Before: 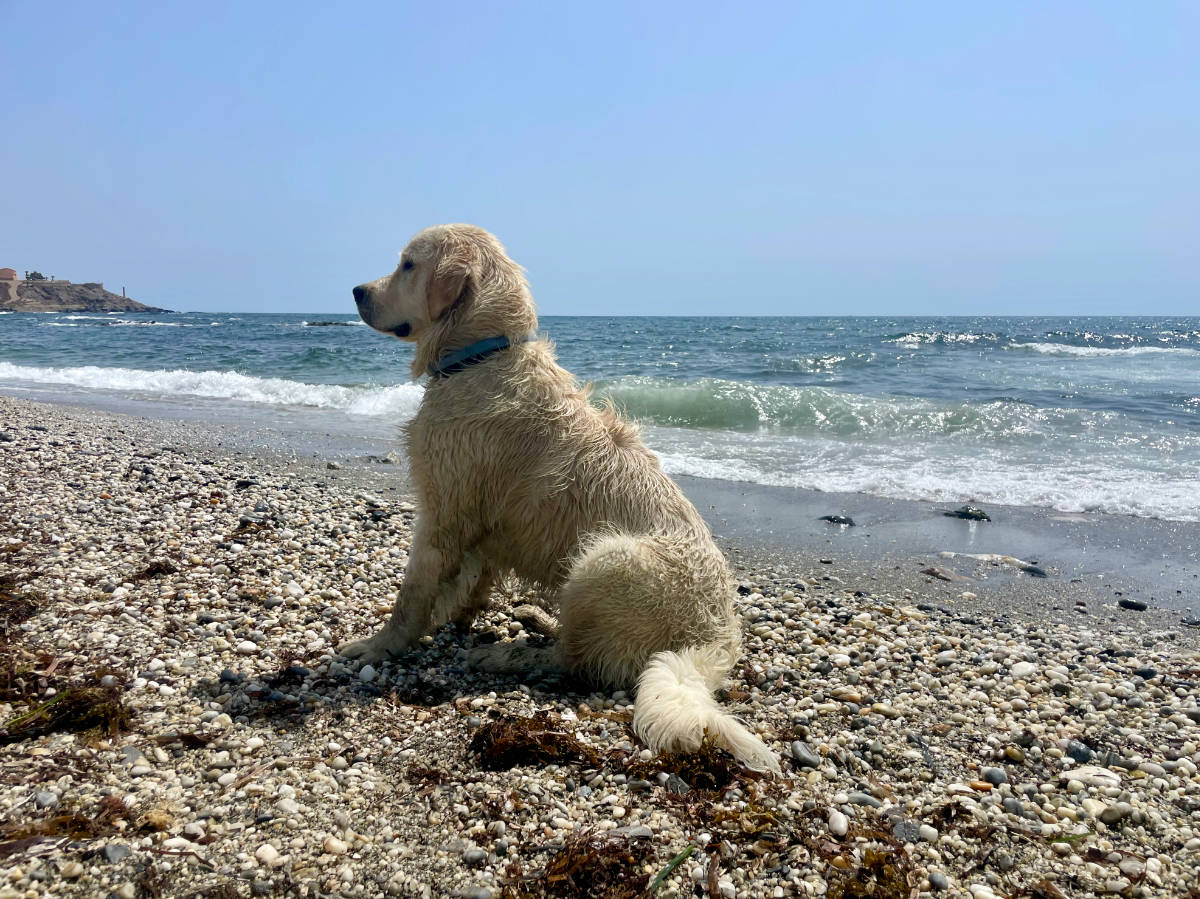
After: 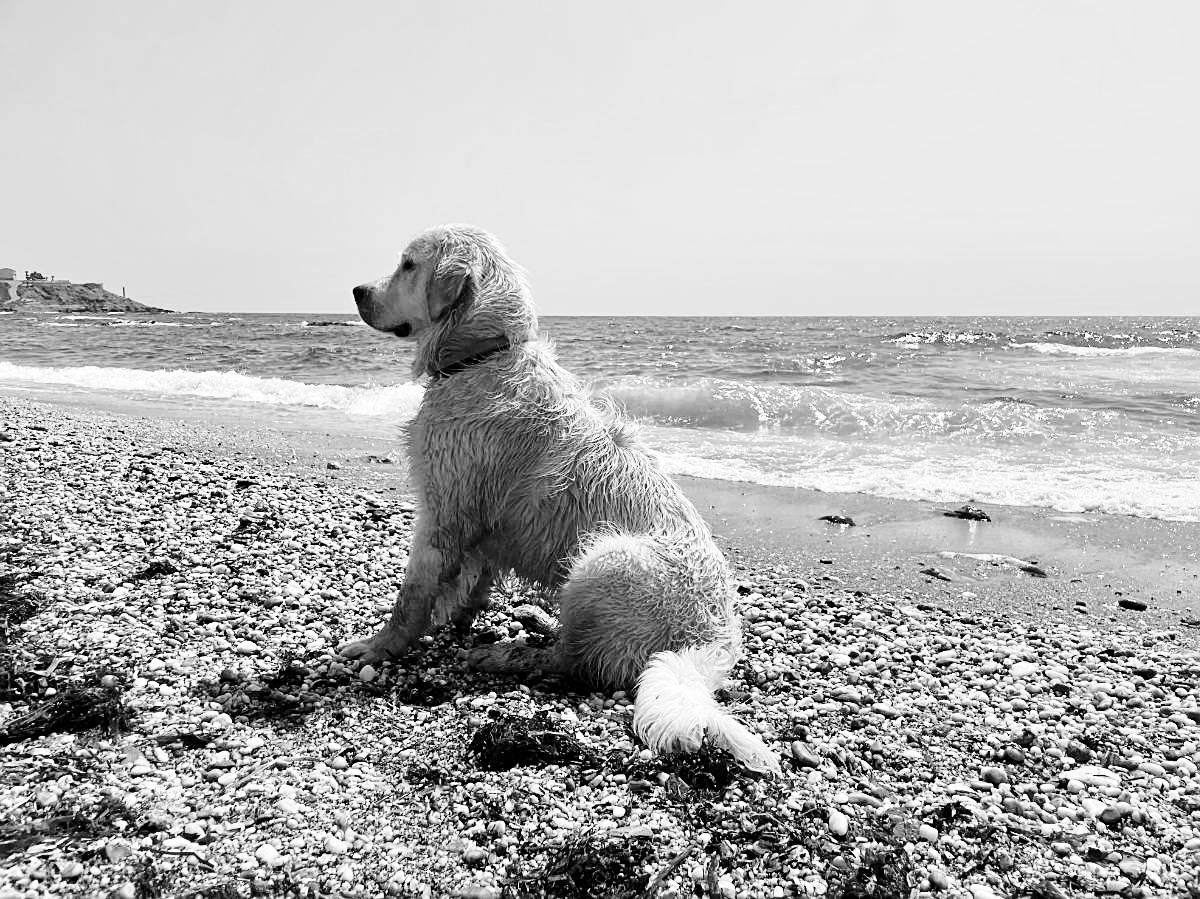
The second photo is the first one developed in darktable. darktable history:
sharpen: on, module defaults
base curve: curves: ch0 [(0, 0) (0.028, 0.03) (0.121, 0.232) (0.46, 0.748) (0.859, 0.968) (1, 1)]
monochrome: a 16.01, b -2.65, highlights 0.52
